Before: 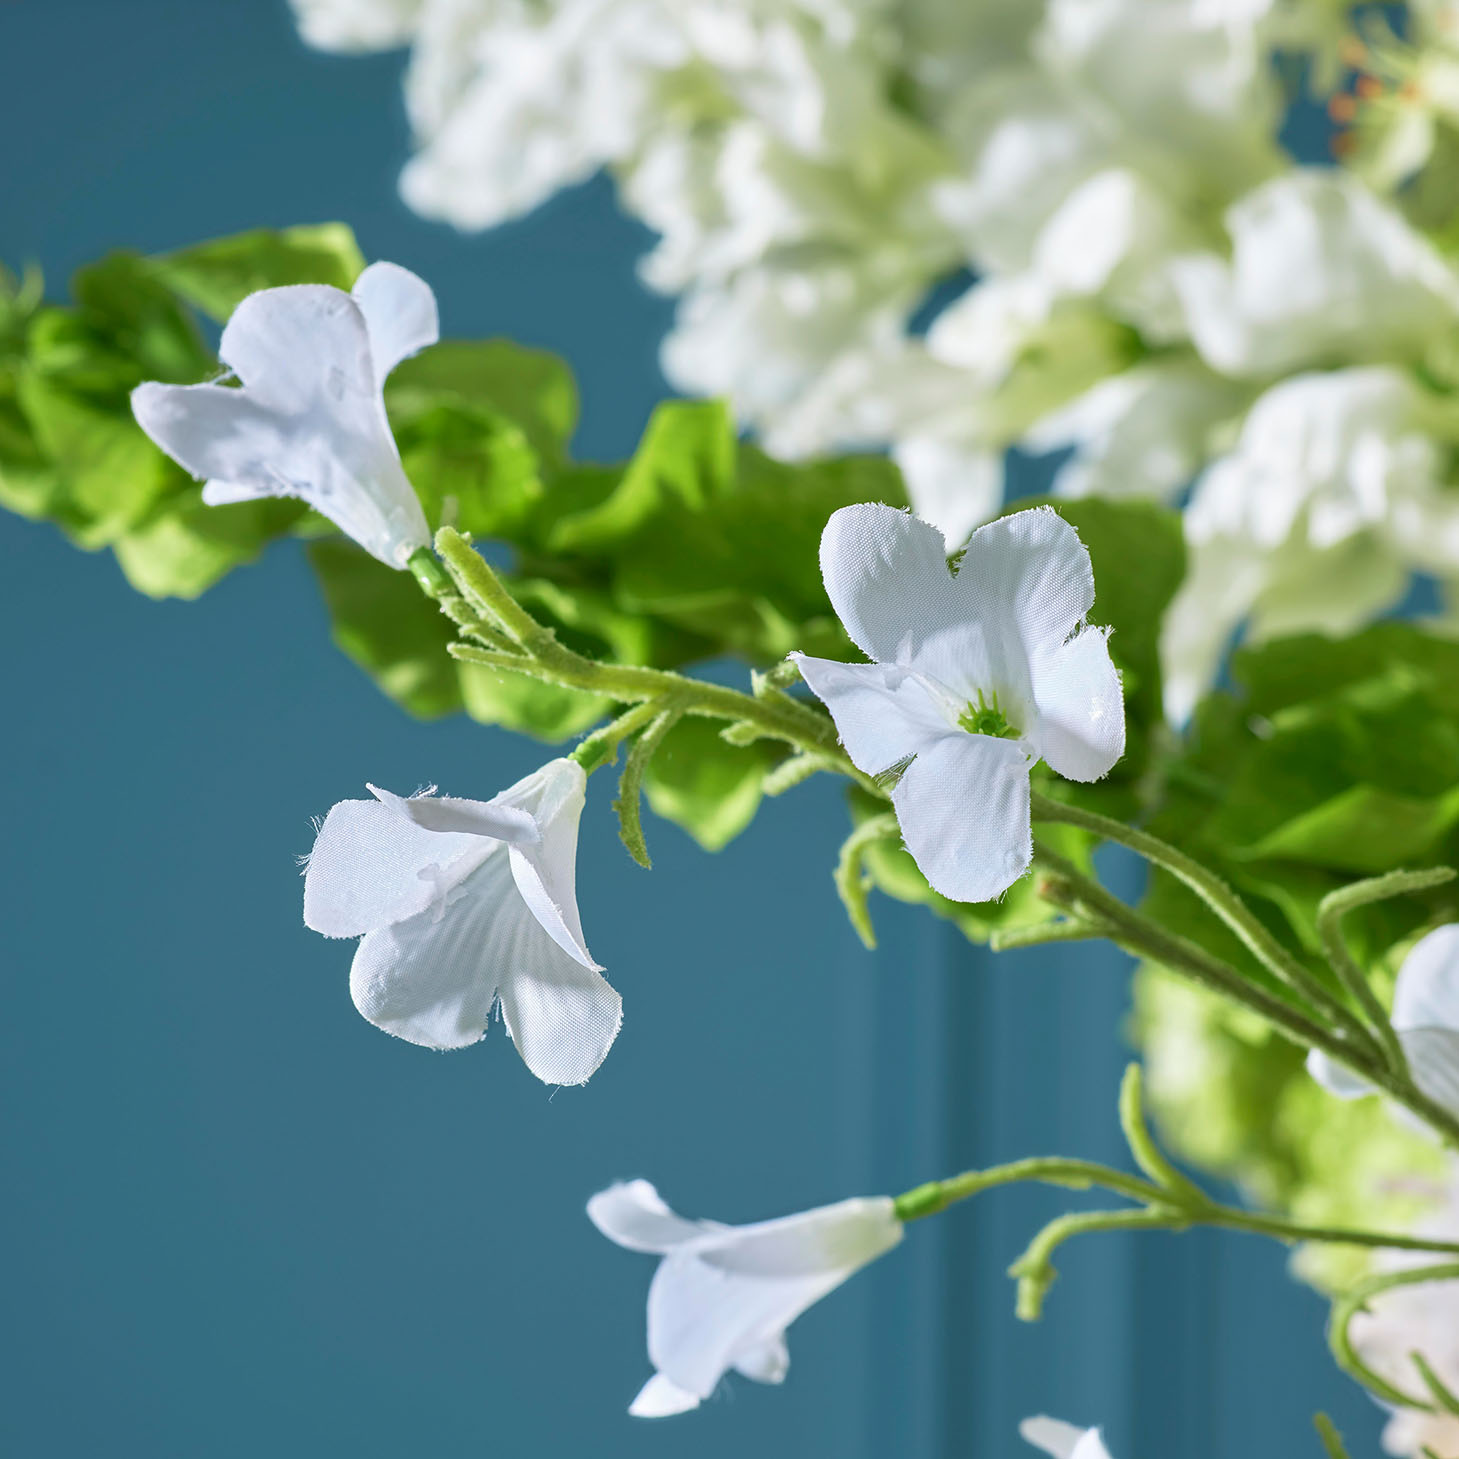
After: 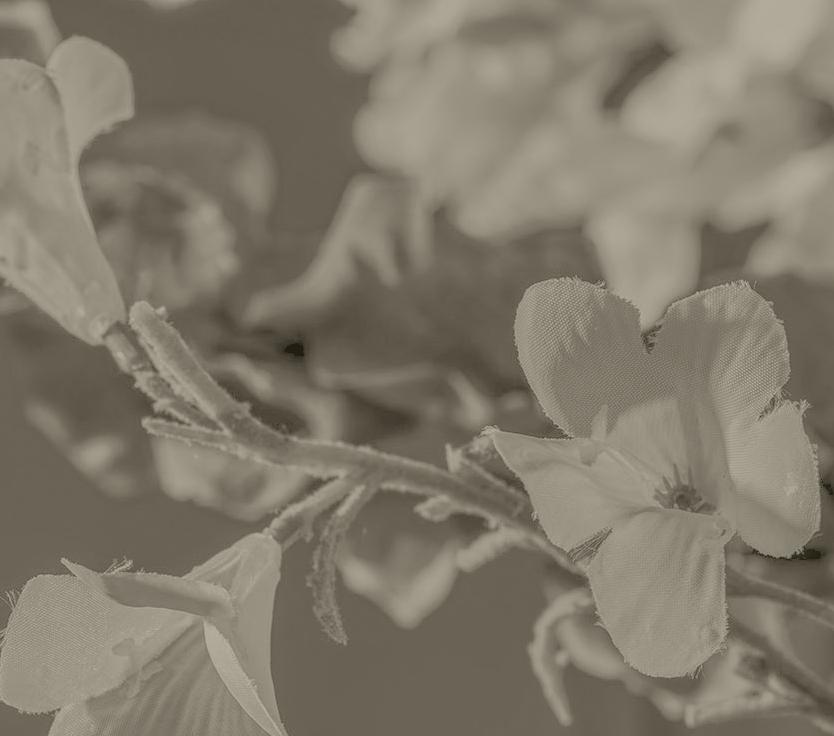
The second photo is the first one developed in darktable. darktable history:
color balance: lift [1.005, 0.99, 1.007, 1.01], gamma [1, 1.034, 1.032, 0.966], gain [0.873, 1.055, 1.067, 0.933]
crop: left 20.932%, top 15.471%, right 21.848%, bottom 34.081%
local contrast: highlights 20%, shadows 30%, detail 200%, midtone range 0.2
rgb levels: levels [[0.027, 0.429, 0.996], [0, 0.5, 1], [0, 0.5, 1]]
colorize: hue 41.44°, saturation 22%, source mix 60%, lightness 10.61%
velvia: strength 45%
tone equalizer: on, module defaults
